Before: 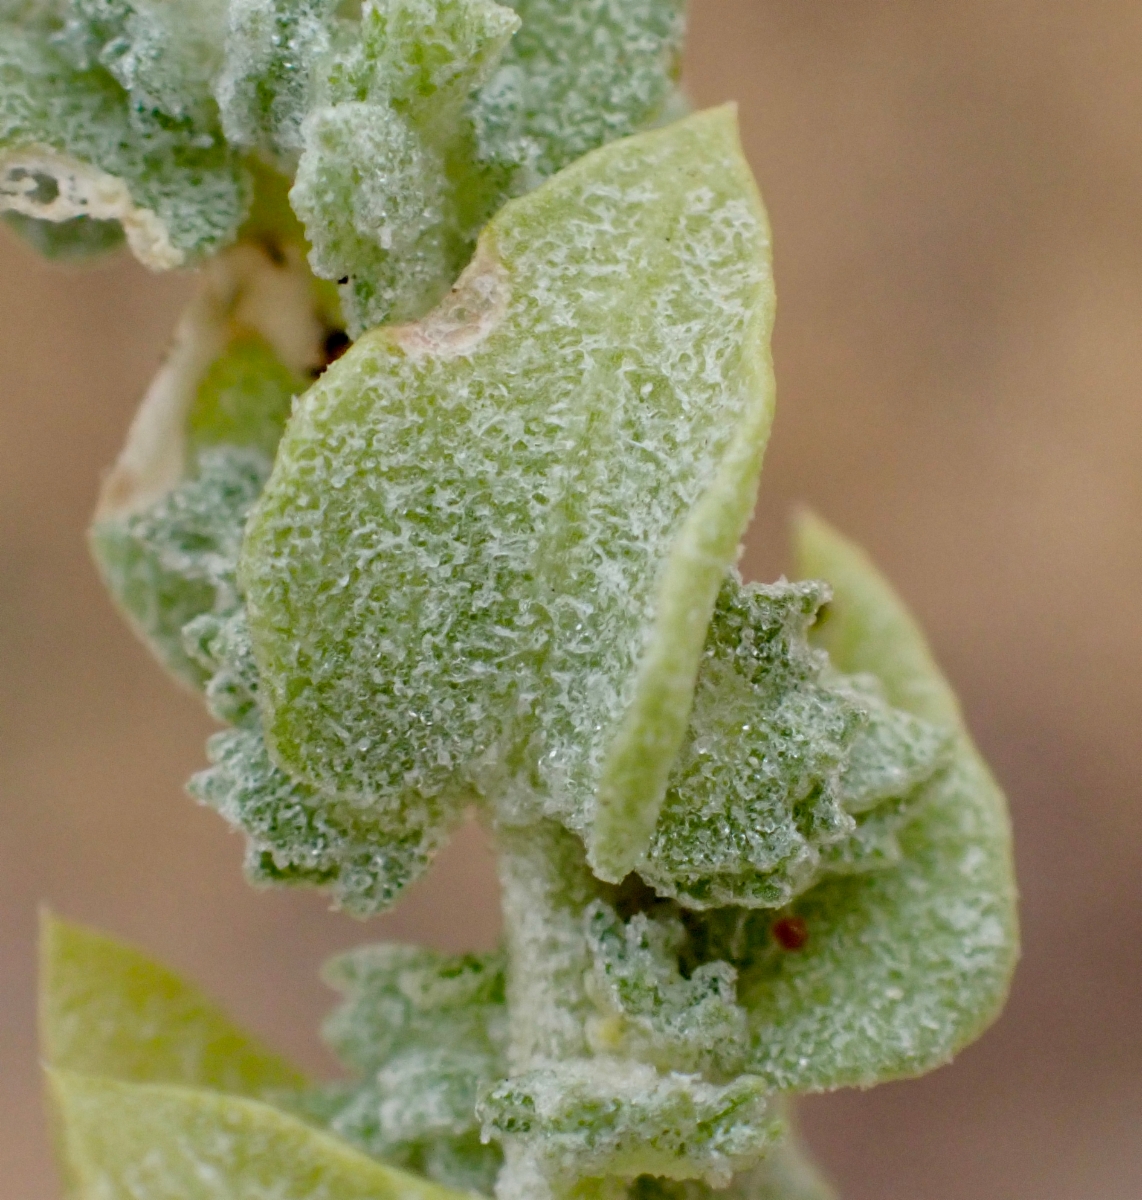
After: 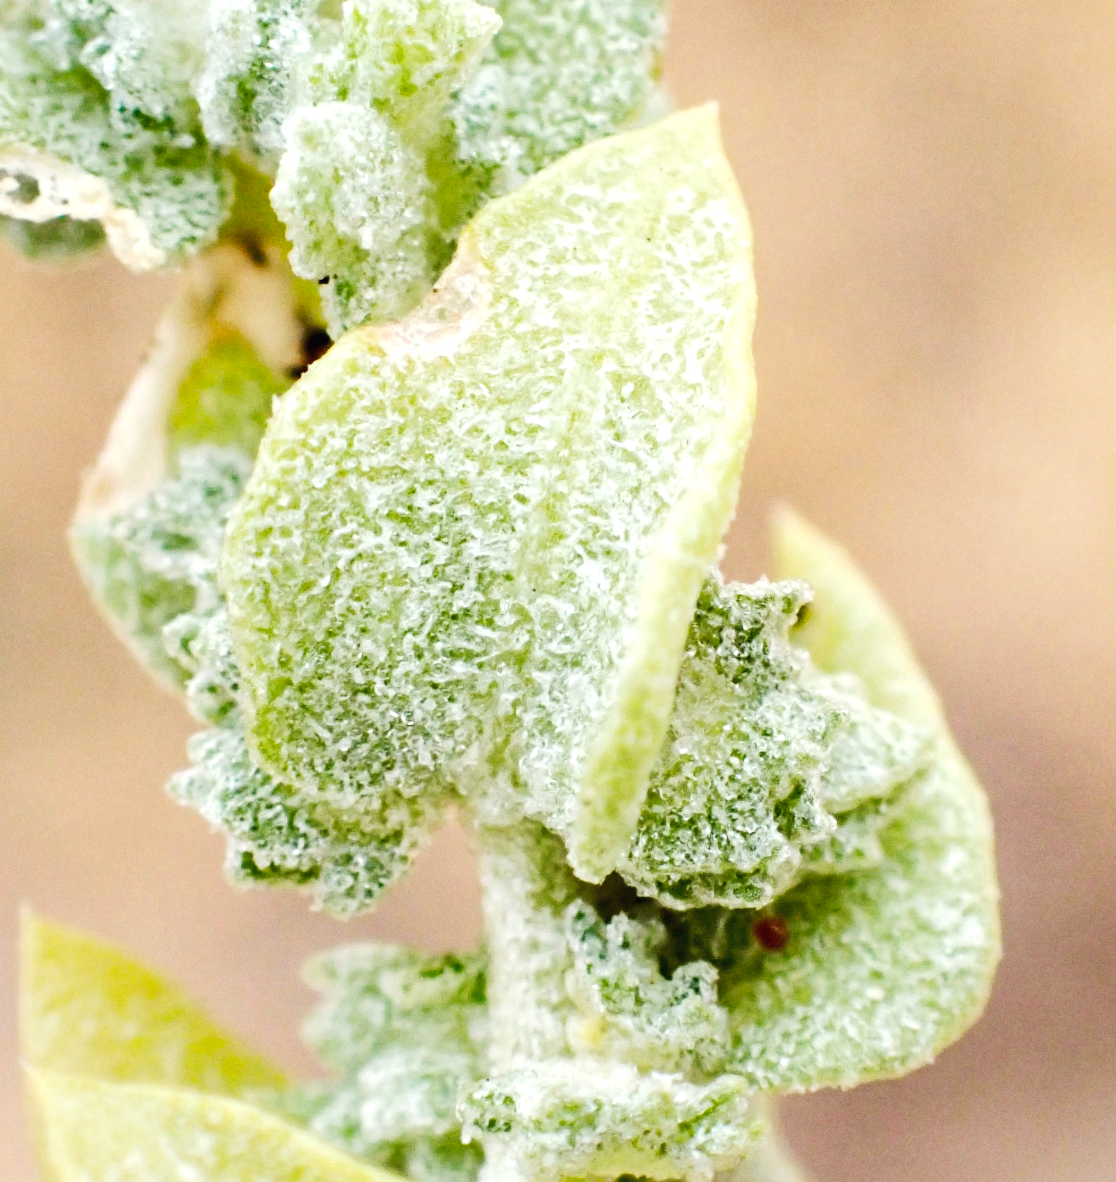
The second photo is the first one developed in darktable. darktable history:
tone equalizer: -8 EV -0.779 EV, -7 EV -0.689 EV, -6 EV -0.628 EV, -5 EV -0.395 EV, -3 EV 0.377 EV, -2 EV 0.6 EV, -1 EV 0.682 EV, +0 EV 0.756 EV, edges refinement/feathering 500, mask exposure compensation -1.57 EV, preserve details no
tone curve: curves: ch0 [(0, 0.013) (0.036, 0.045) (0.274, 0.286) (0.566, 0.623) (0.794, 0.827) (1, 0.953)]; ch1 [(0, 0) (0.389, 0.403) (0.462, 0.48) (0.499, 0.5) (0.524, 0.527) (0.57, 0.599) (0.626, 0.65) (0.761, 0.781) (1, 1)]; ch2 [(0, 0) (0.464, 0.478) (0.5, 0.501) (0.533, 0.542) (0.599, 0.613) (0.704, 0.731) (1, 1)], preserve colors none
crop and rotate: left 1.674%, right 0.565%, bottom 1.435%
exposure: black level correction 0, exposure 0.691 EV, compensate highlight preservation false
